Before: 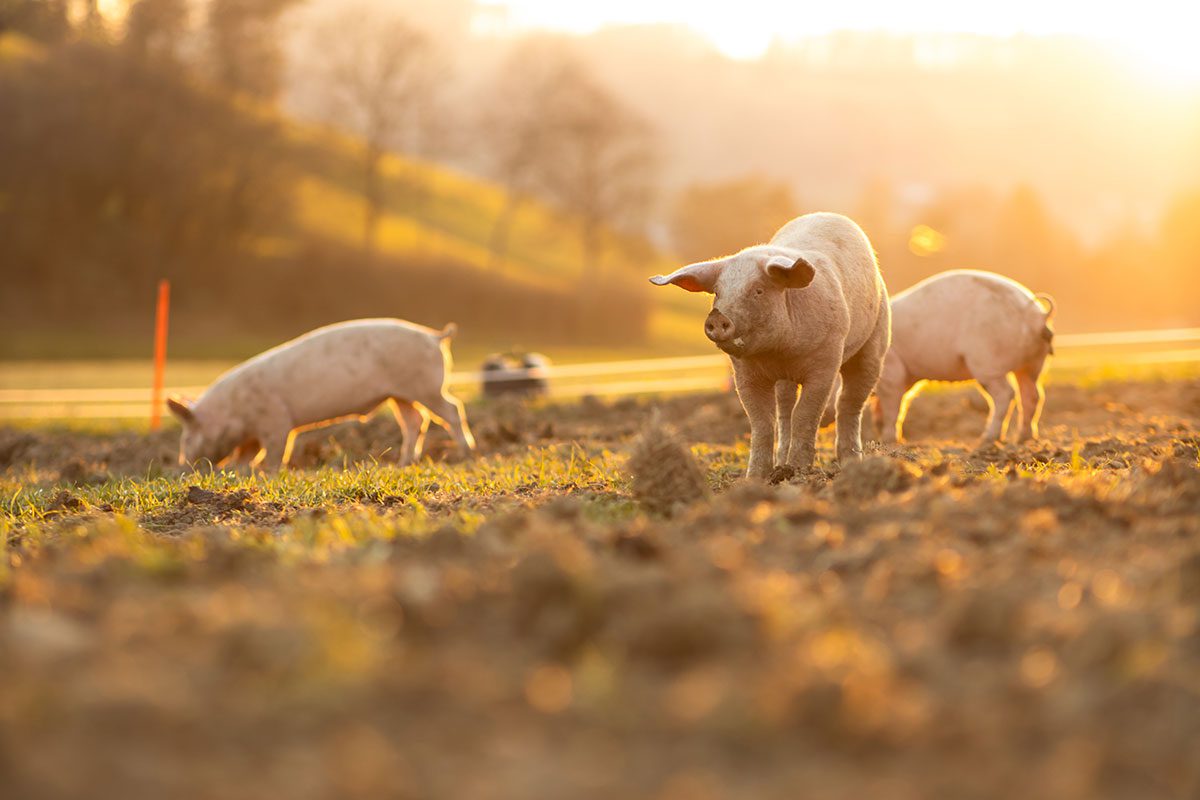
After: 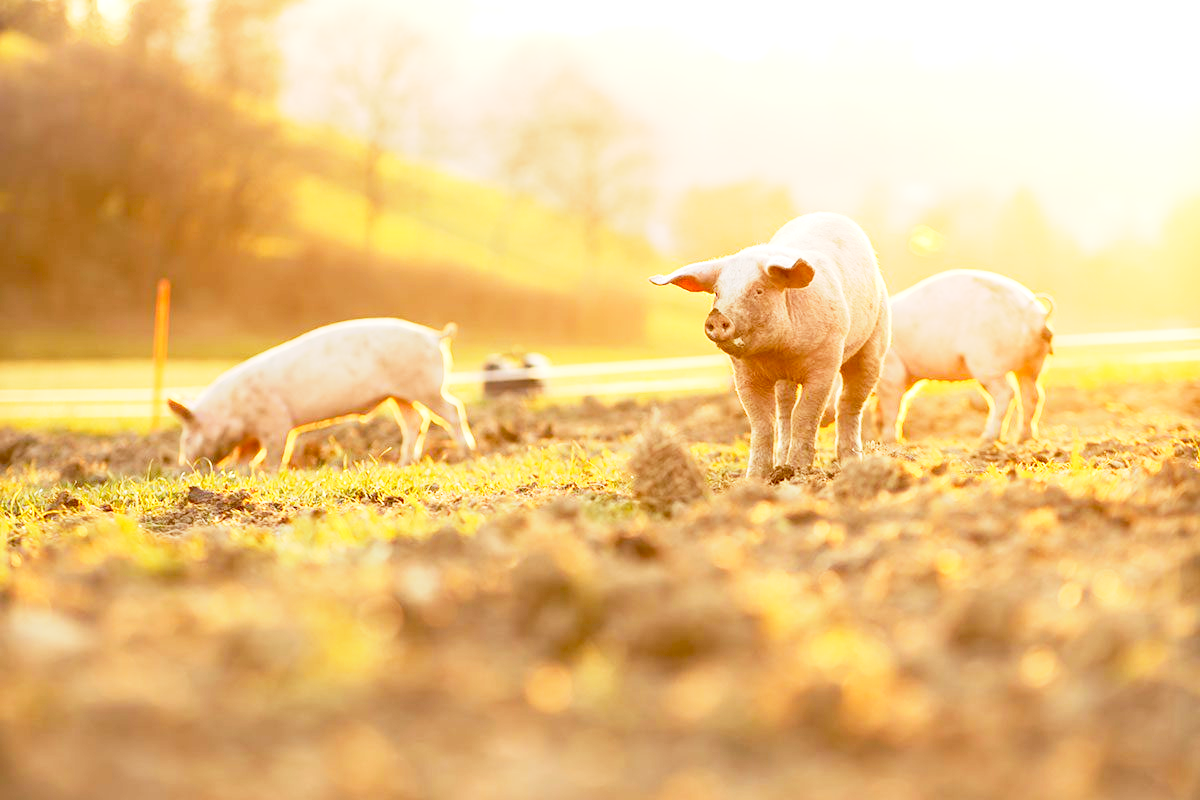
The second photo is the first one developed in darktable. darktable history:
exposure: black level correction 0.011, exposure 1.087 EV, compensate highlight preservation false
base curve: curves: ch0 [(0, 0) (0.088, 0.125) (0.176, 0.251) (0.354, 0.501) (0.613, 0.749) (1, 0.877)], preserve colors none
